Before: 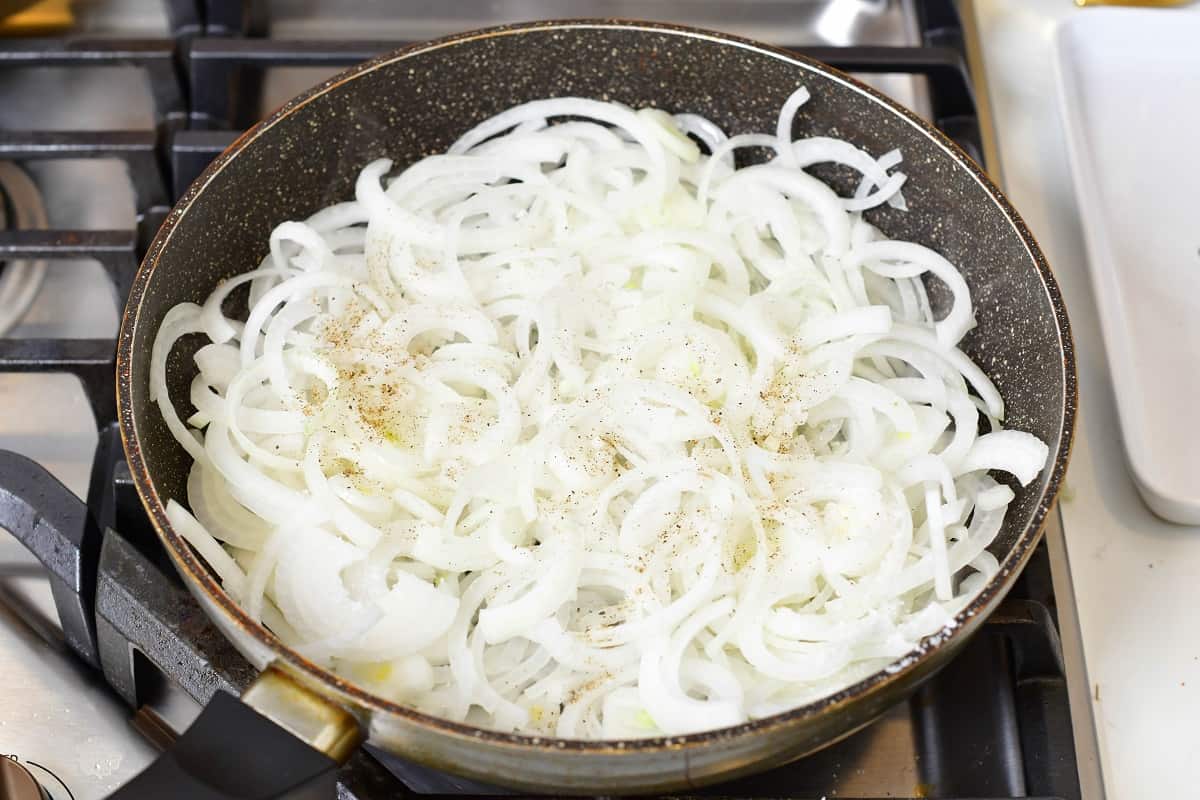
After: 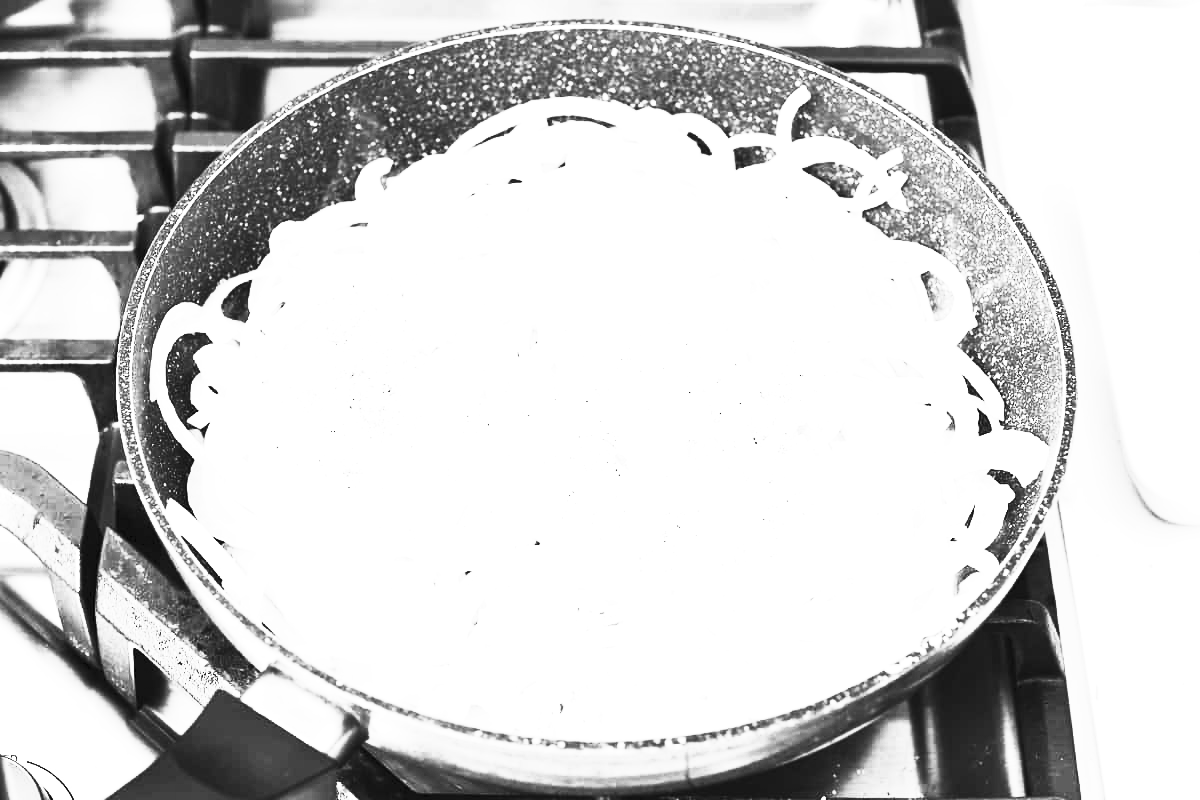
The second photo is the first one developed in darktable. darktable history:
tone equalizer: on, module defaults
contrast brightness saturation: contrast 0.53, brightness 0.47, saturation -1
tone curve: curves: ch0 [(0, 0.013) (0.198, 0.175) (0.512, 0.582) (0.625, 0.754) (0.81, 0.934) (1, 1)], color space Lab, linked channels, preserve colors none
exposure: exposure 0.935 EV, compensate highlight preservation false
